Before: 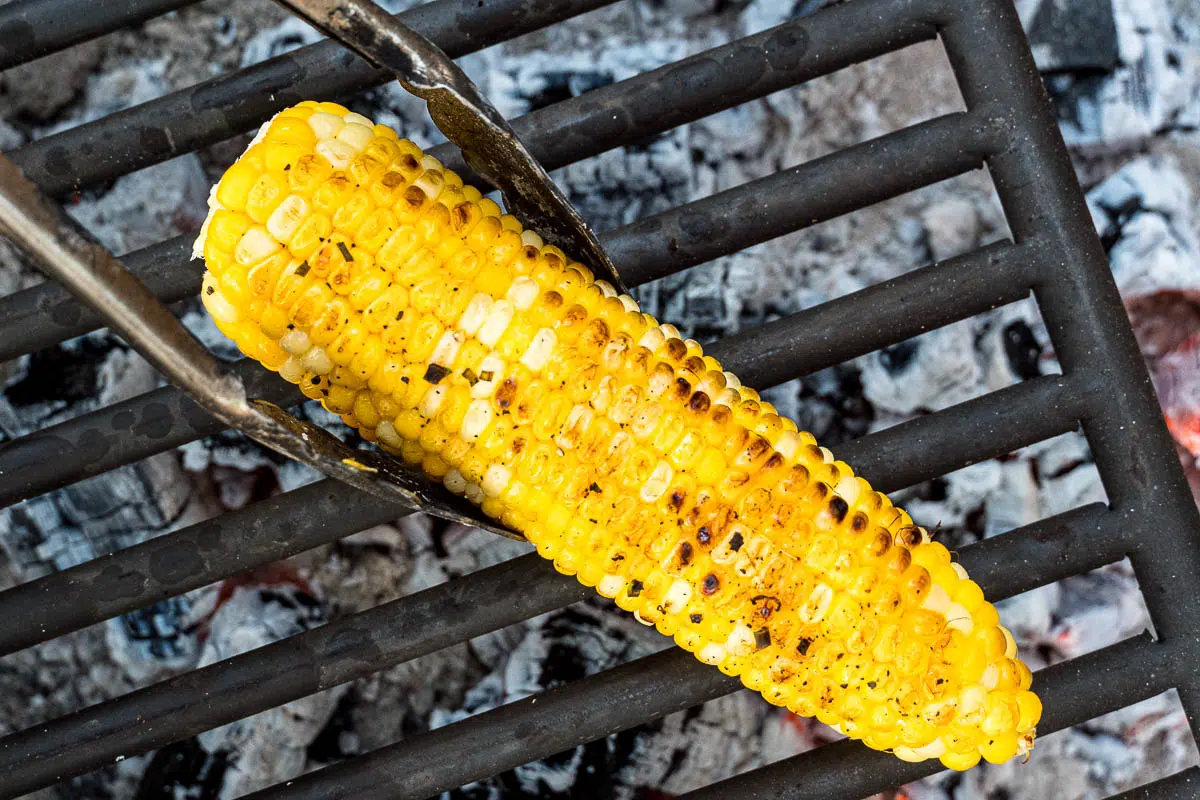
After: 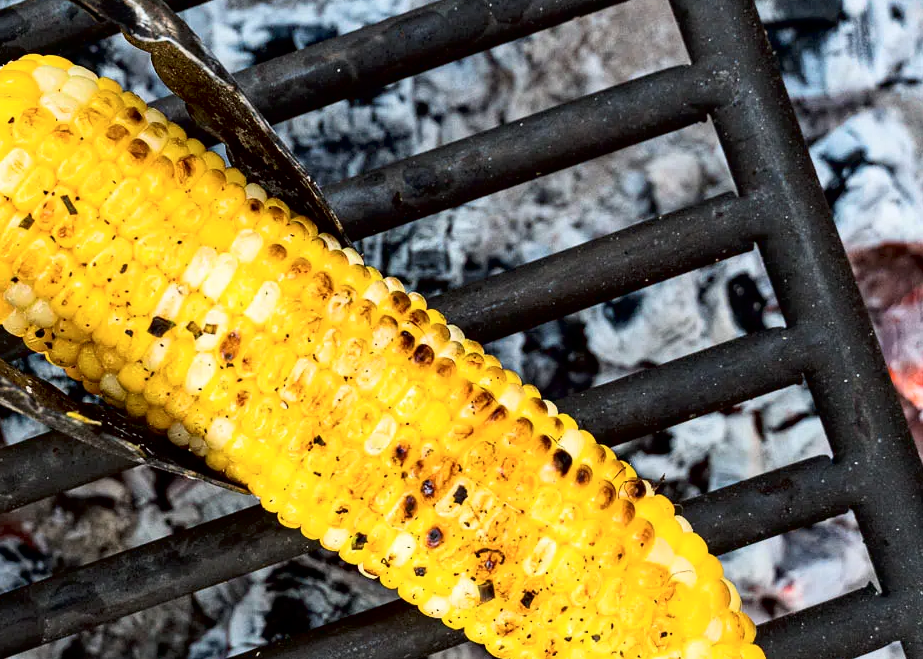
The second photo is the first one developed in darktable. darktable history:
tone curve: curves: ch0 [(0, 0) (0.118, 0.034) (0.182, 0.124) (0.265, 0.214) (0.504, 0.508) (0.783, 0.825) (1, 1)], color space Lab, independent channels, preserve colors none
crop: left 23.063%, top 5.913%, bottom 11.697%
